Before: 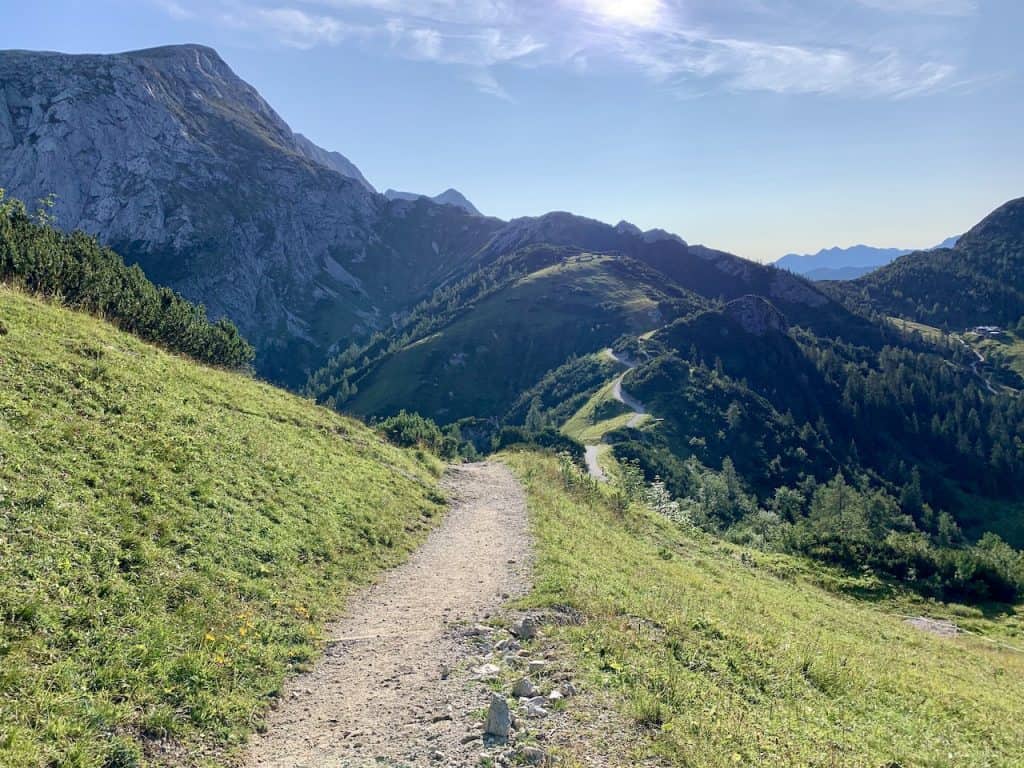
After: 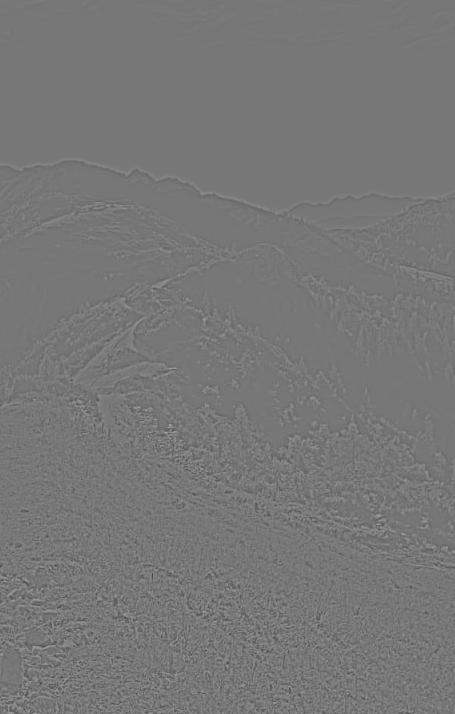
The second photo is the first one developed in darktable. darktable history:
crop: left 47.628%, top 6.643%, right 7.874%
highpass: sharpness 9.84%, contrast boost 9.94%
